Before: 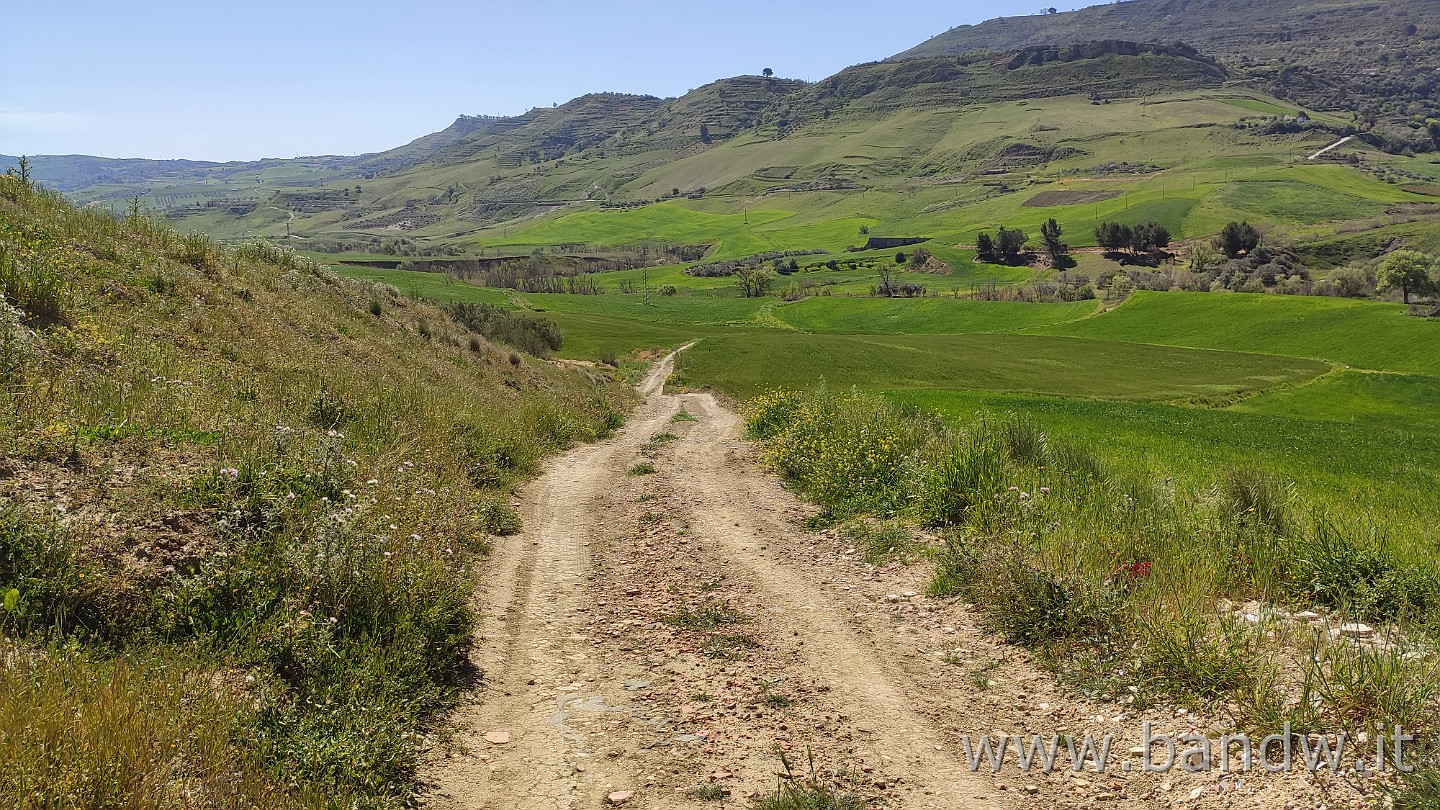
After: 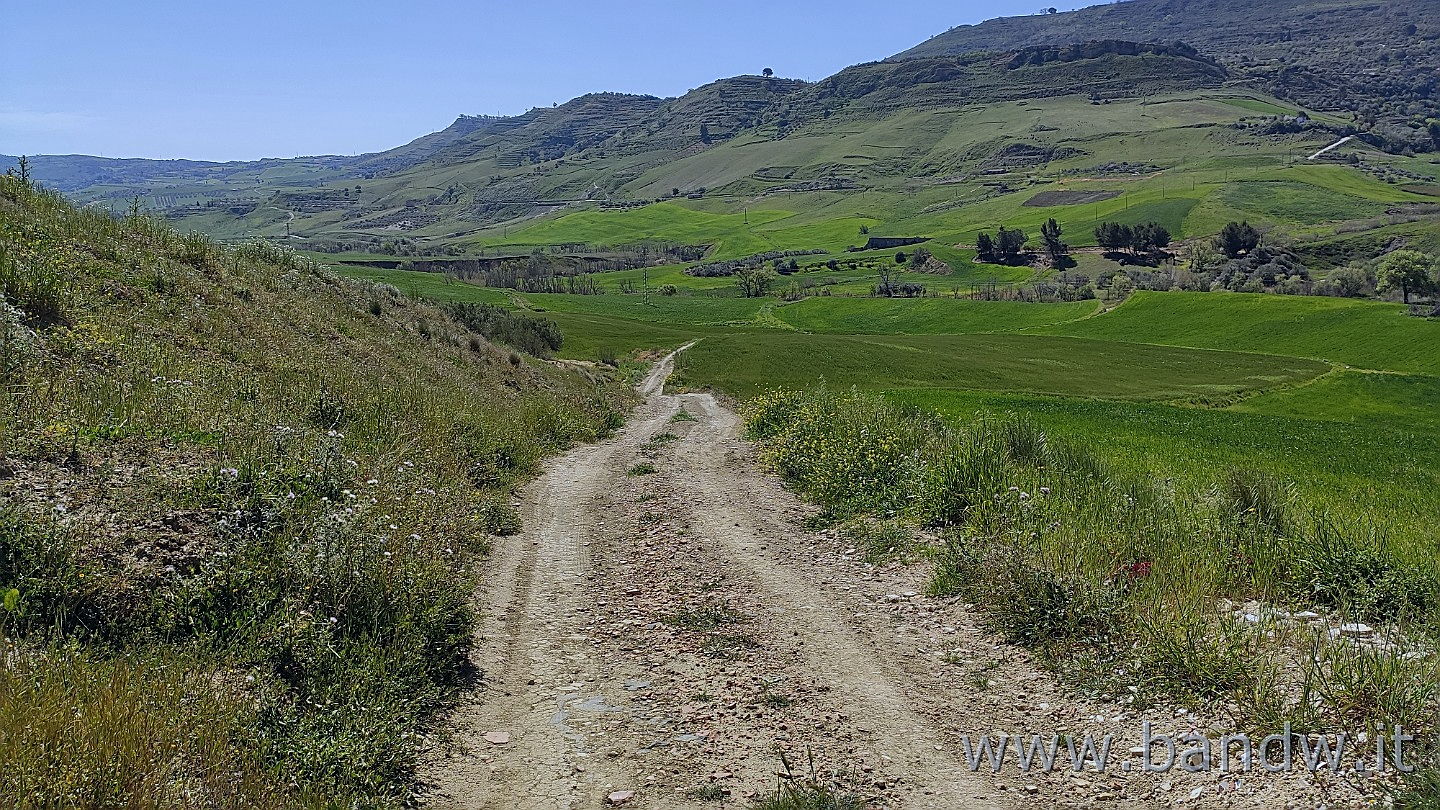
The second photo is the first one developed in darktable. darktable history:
color correction: highlights a* 0.207, highlights b* 2.7, shadows a* -0.874, shadows b* -4.78
sharpen: on, module defaults
local contrast: highlights 100%, shadows 100%, detail 120%, midtone range 0.2
exposure: exposure -0.492 EV, compensate highlight preservation false
white balance: red 0.926, green 1.003, blue 1.133
